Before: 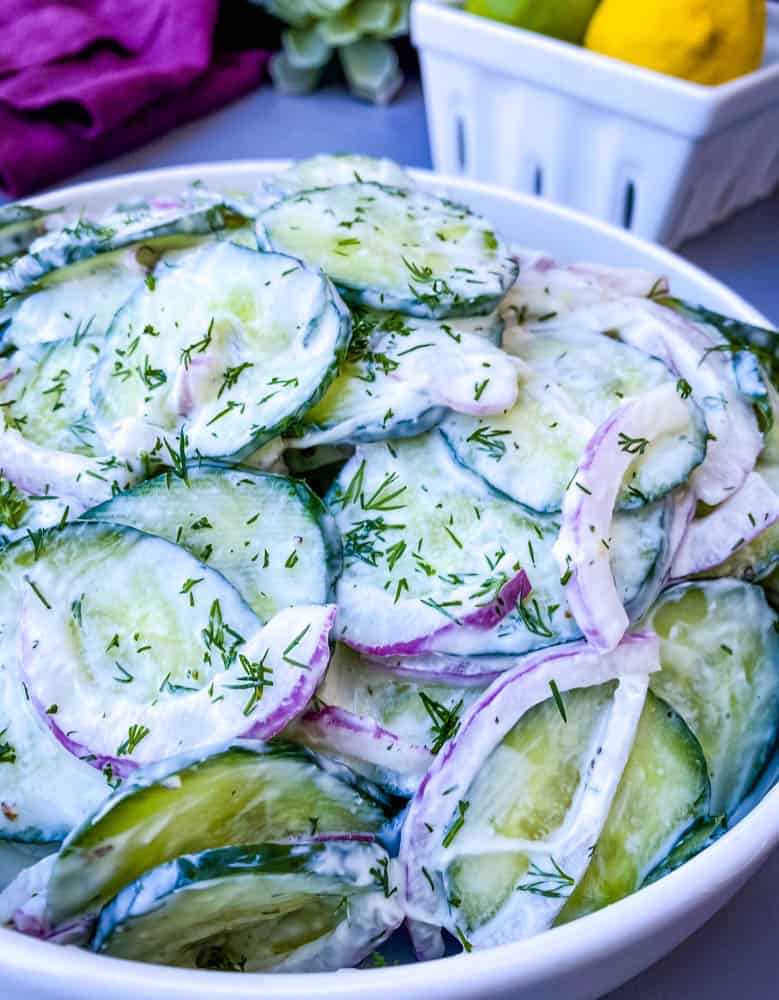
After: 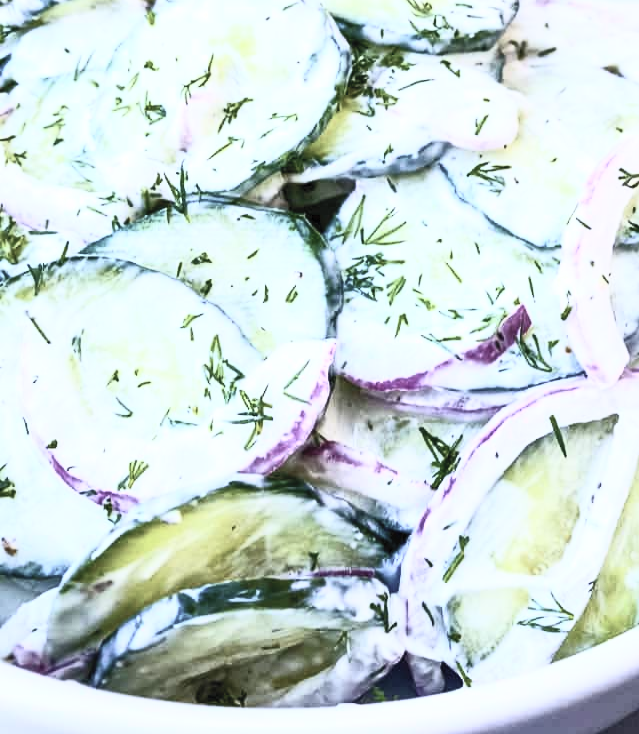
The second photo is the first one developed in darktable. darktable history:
crop: top 26.531%, right 17.959%
contrast brightness saturation: contrast 0.57, brightness 0.57, saturation -0.34
